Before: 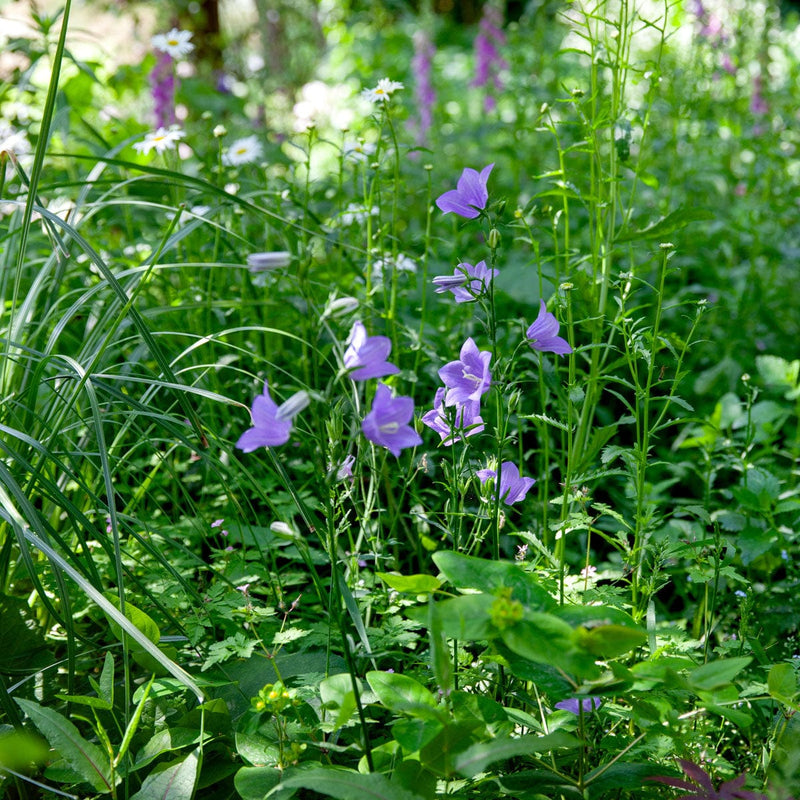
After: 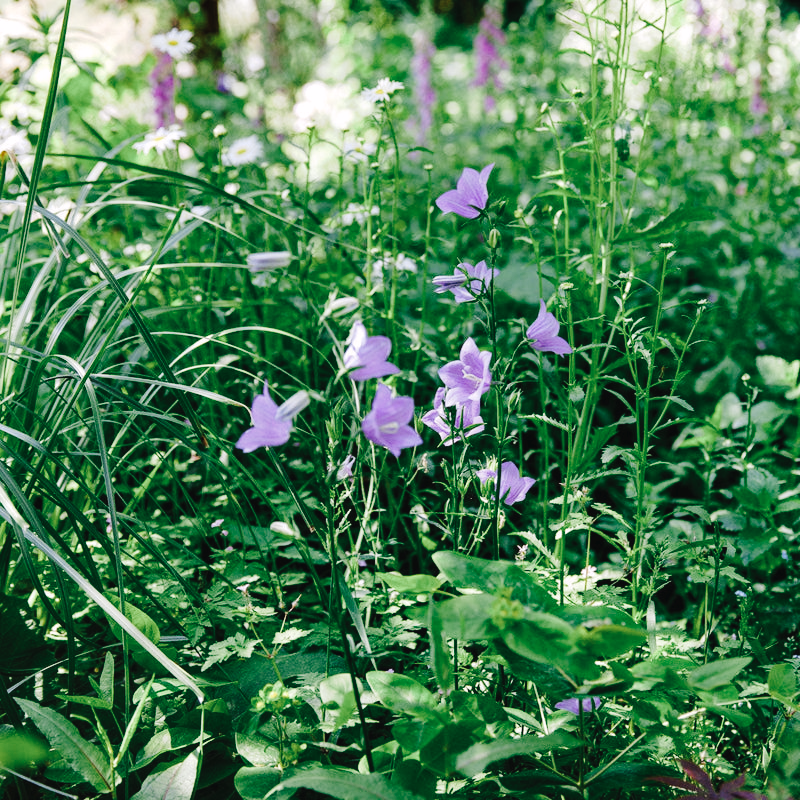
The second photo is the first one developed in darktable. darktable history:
tone curve: curves: ch0 [(0, 0) (0.003, 0.023) (0.011, 0.029) (0.025, 0.037) (0.044, 0.047) (0.069, 0.057) (0.1, 0.075) (0.136, 0.103) (0.177, 0.145) (0.224, 0.193) (0.277, 0.266) (0.335, 0.362) (0.399, 0.473) (0.468, 0.569) (0.543, 0.655) (0.623, 0.73) (0.709, 0.804) (0.801, 0.874) (0.898, 0.924) (1, 1)], preserve colors none
color look up table: target L [96.11, 94.53, 92.42, 85.78, 76.12, 70.35, 59.32, 62, 56.31, 45.79, 38.78, 22.64, 200.62, 91.06, 84.83, 77.73, 73.64, 68.21, 60.73, 55.59, 54.88, 50.63, 46.06, 38.93, 37.35, 31.21, 21.26, 18.01, 0.526, 83.05, 81.04, 61.88, 60.03, 56.92, 57.02, 69.06, 51.38, 46.41, 40.68, 30.6, 32.83, 18.31, 4.95, 77.92, 56.59, 52.61, 54.67, 36.79, 28.16], target a [-12.4, -9.945, -27.49, -32.94, -25.93, -10.01, -38.39, -12.76, -8.133, -25.31, -23.62, -19.36, 0, 1.809, -1.866, 6.75, 31.29, 32.3, 26.91, 50.4, 57.15, 34.96, -3.539, 30.47, 47.01, 3.849, 16.61, 24.1, -0.782, 6.753, 29.17, 16.44, 58.84, 3.626, 19.94, 44.26, 48.17, 47.93, 9.705, 27.43, 39.32, 23.46, 11.27, -23.08, -3.056, -21.65, -26.77, -10.66, 3.255], target b [34.14, 16.61, 34.67, 22.07, 8.691, 1.33, 30.23, 43.75, 24.74, 14.18, 23.02, 12.61, 0, 30.33, 60.13, 3.947, 11.81, 37.87, 50.02, 52.34, 24.14, 28.8, 37.98, 40.2, 41.5, 4.488, 30.55, 10.41, -0.154, -21.2, -19.98, -49.09, -15.21, -6.804, -23, -36.63, -29.21, -6.42, -57.91, -11.48, -59.58, -40.42, -18.16, -20.94, -39.66, -29.4, -0.425, -15.18, -28.51], num patches 49
